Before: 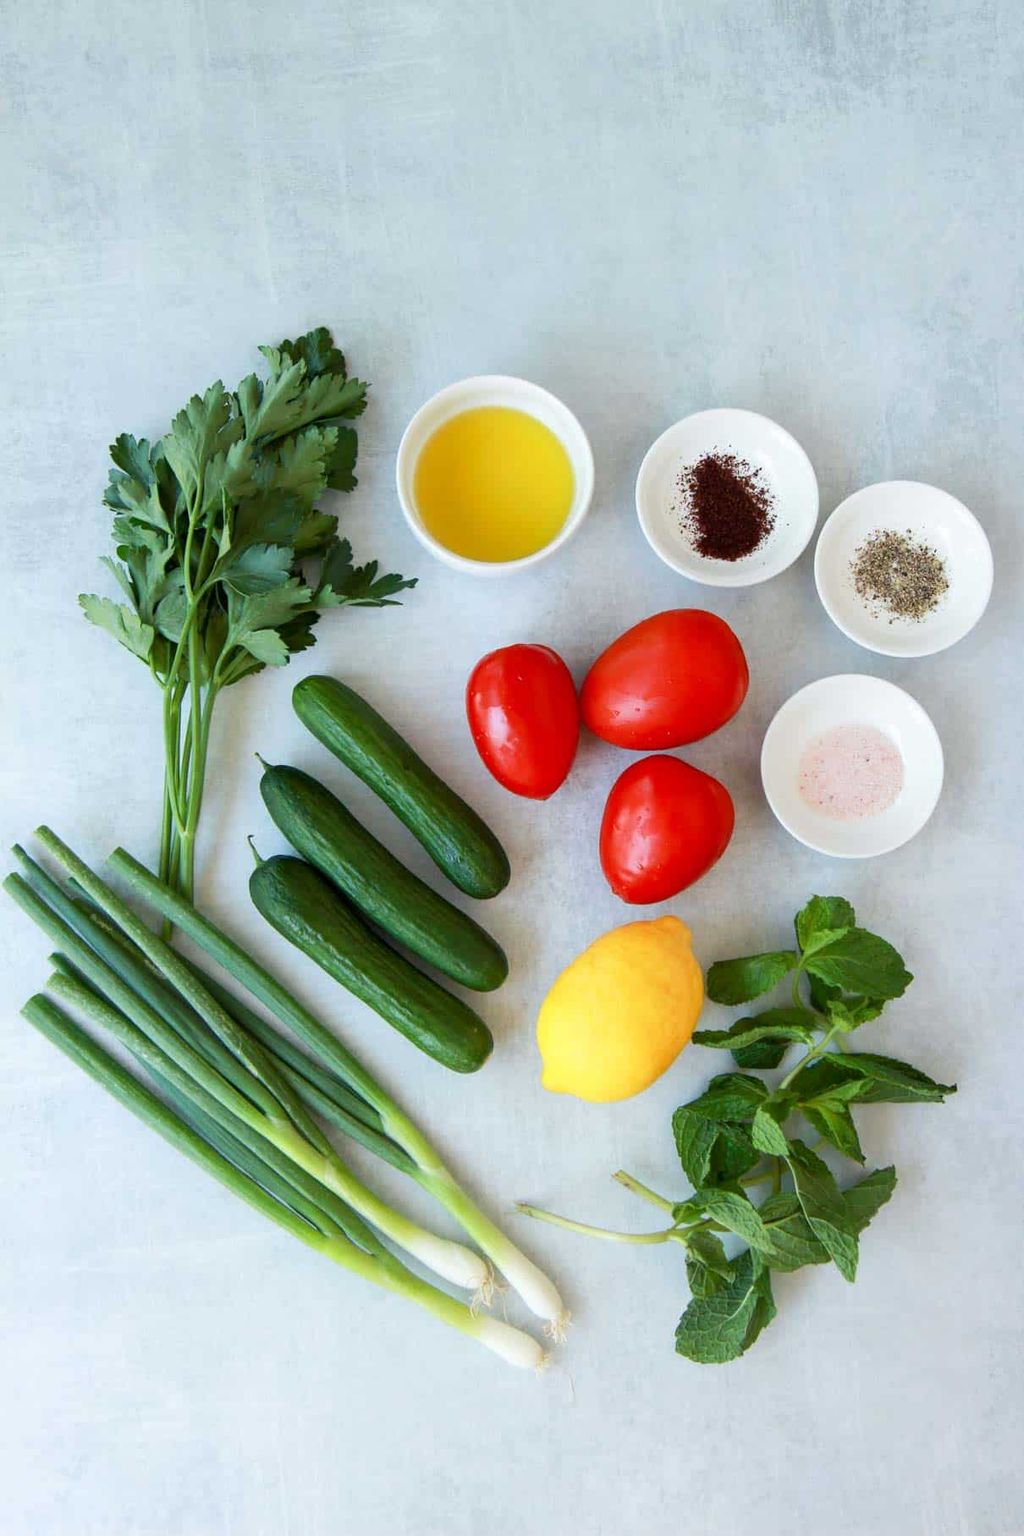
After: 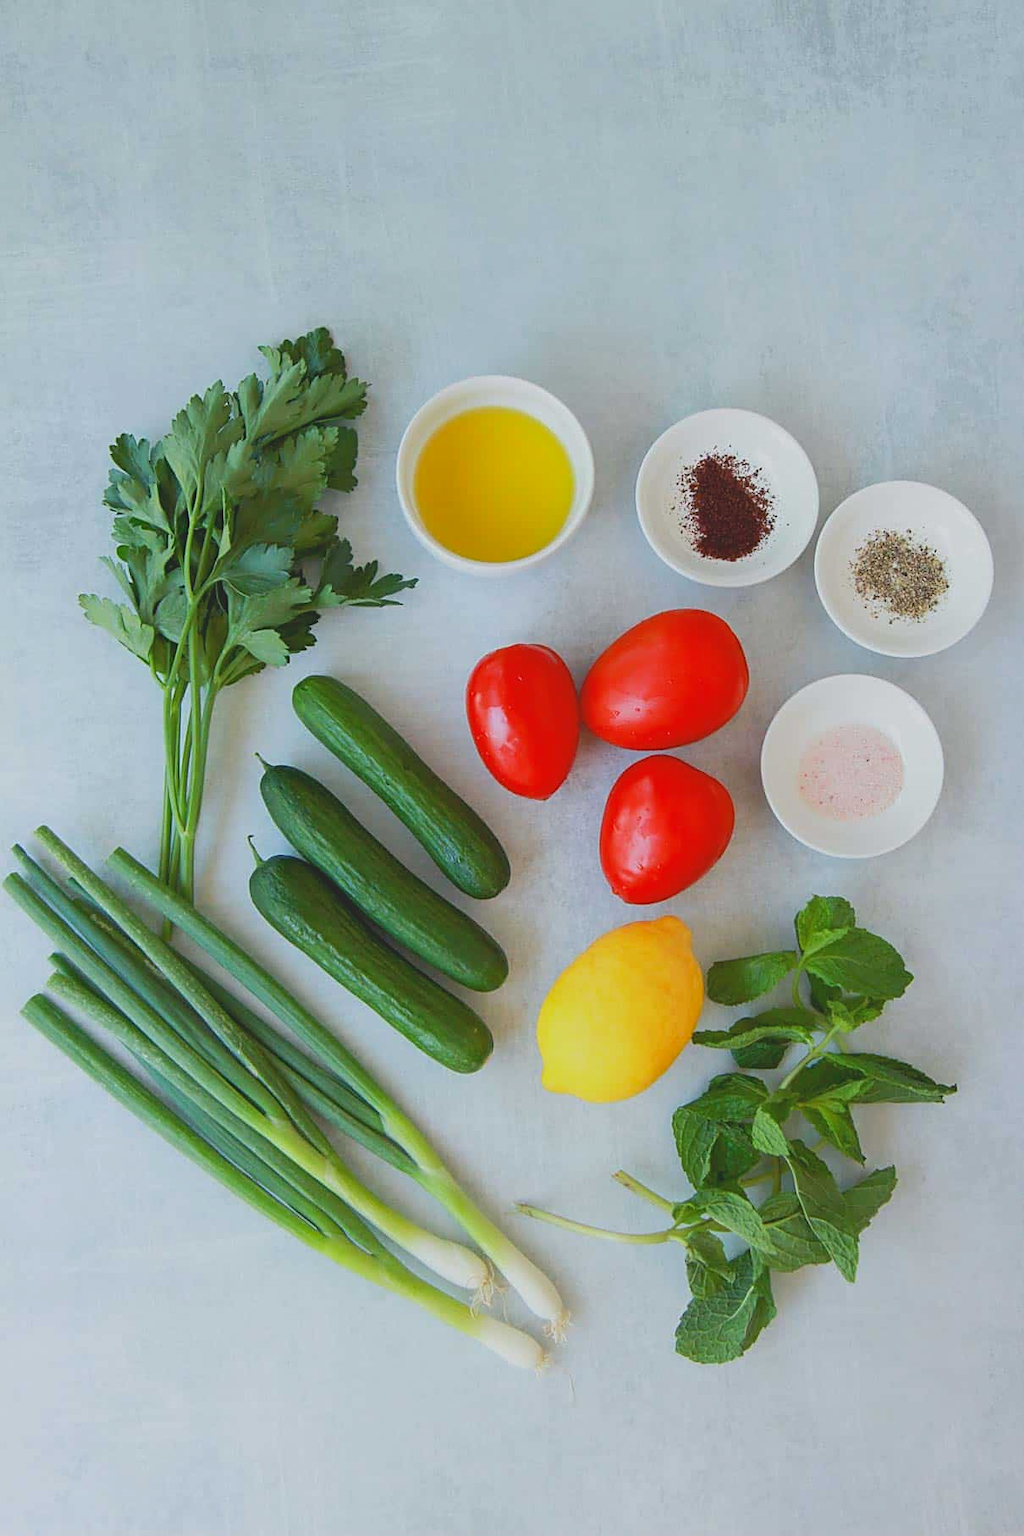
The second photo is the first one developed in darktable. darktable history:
sharpen: on, module defaults
contrast brightness saturation: contrast -0.28
